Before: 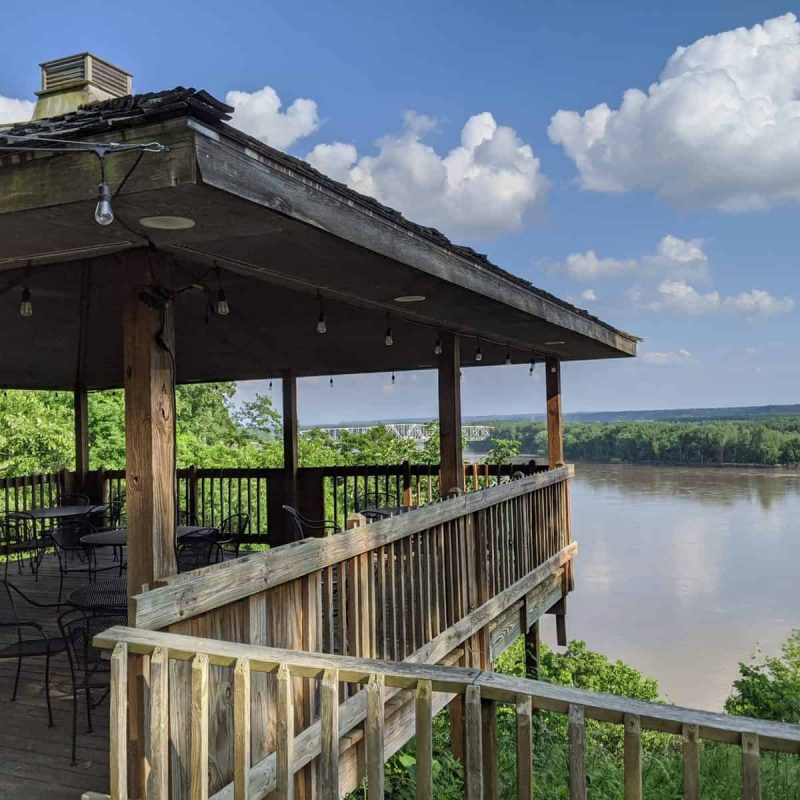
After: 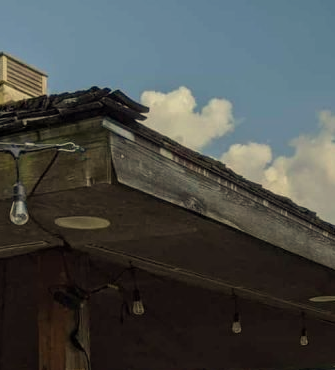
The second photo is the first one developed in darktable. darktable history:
rgb curve: curves: ch0 [(0, 0) (0.175, 0.154) (0.785, 0.663) (1, 1)]
crop and rotate: left 10.817%, top 0.062%, right 47.194%, bottom 53.626%
white balance: red 1.08, blue 0.791
